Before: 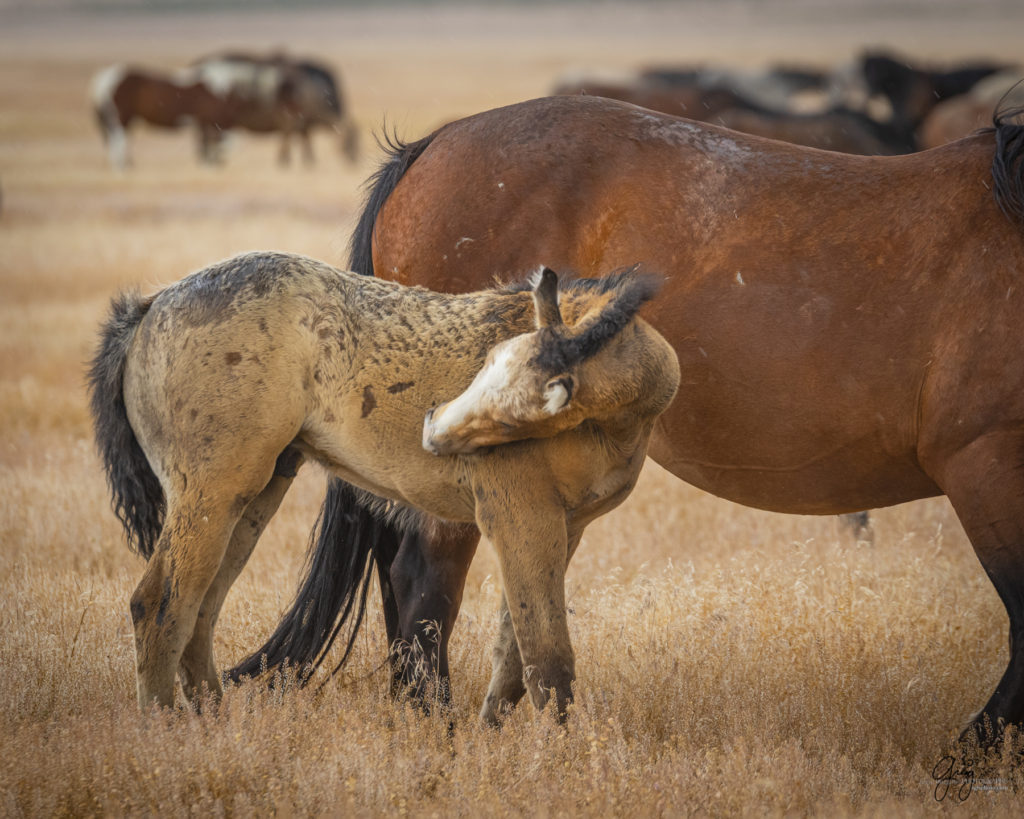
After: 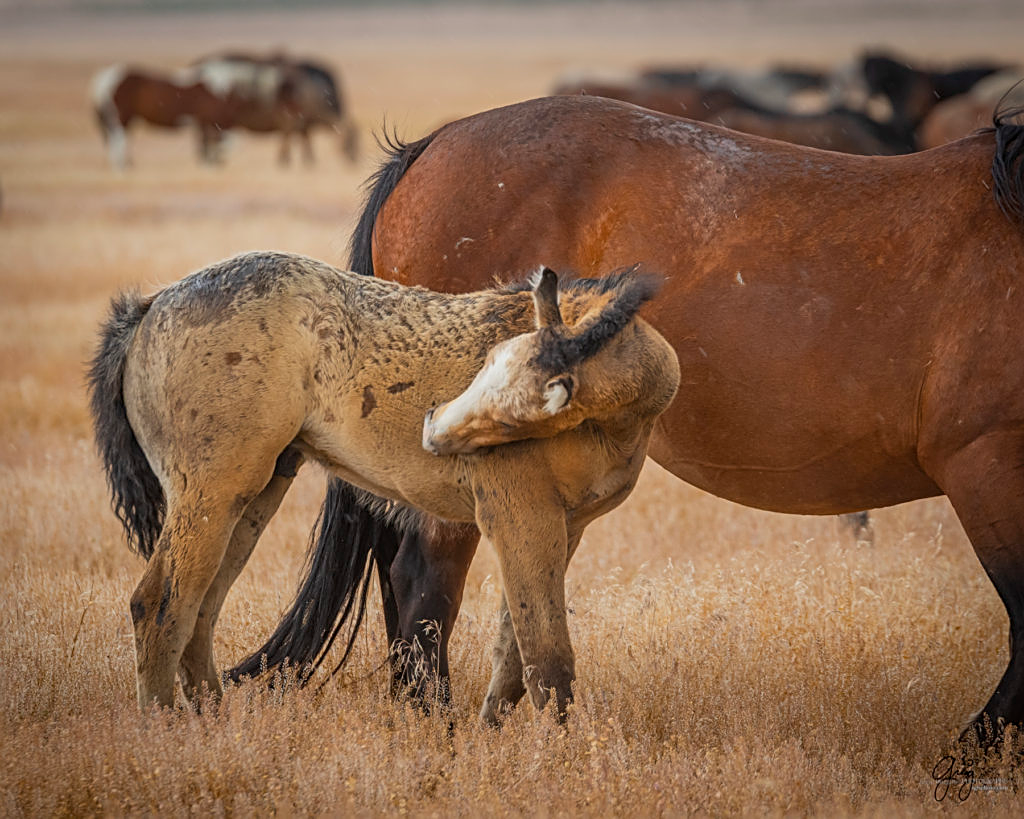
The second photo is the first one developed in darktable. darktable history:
sharpen: on, module defaults
exposure: black level correction 0, exposure 0.499 EV, compensate exposure bias true, compensate highlight preservation false
